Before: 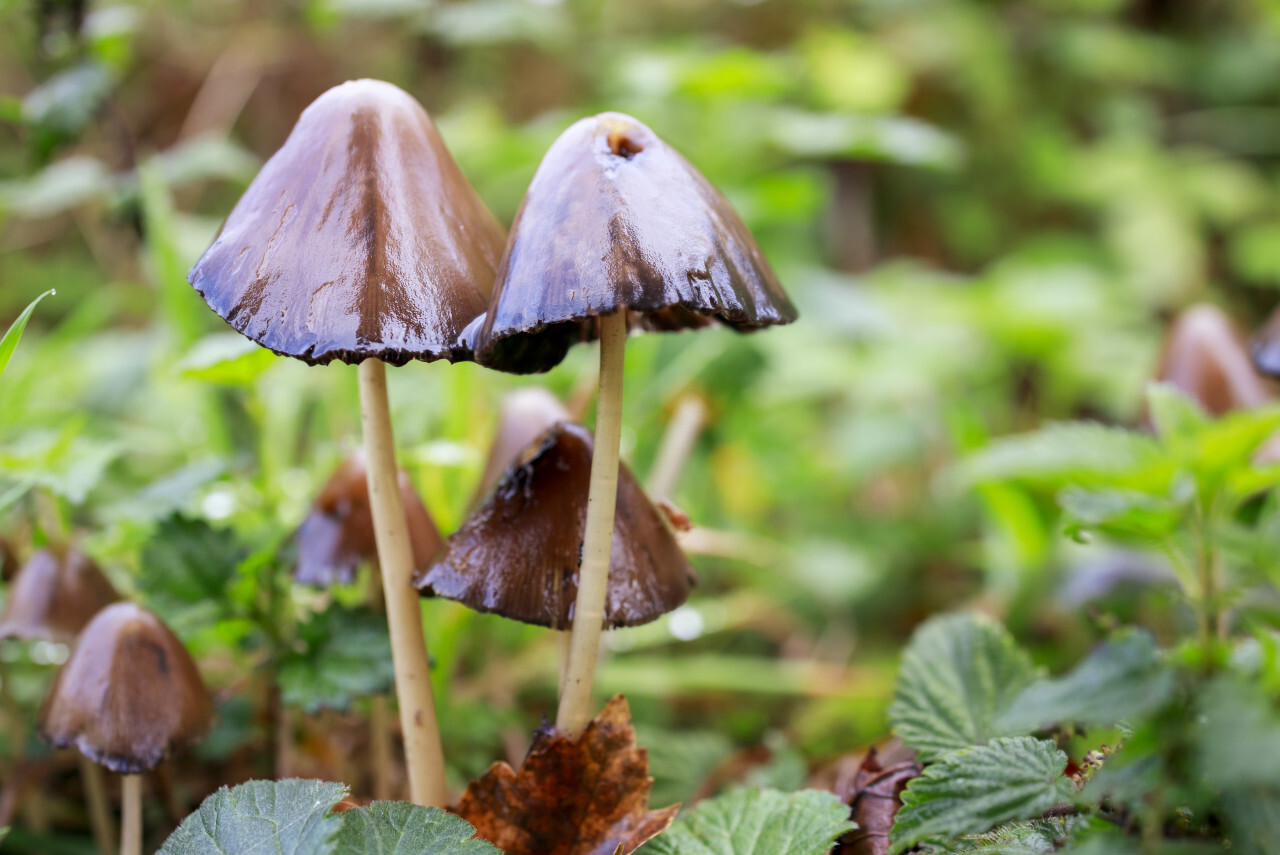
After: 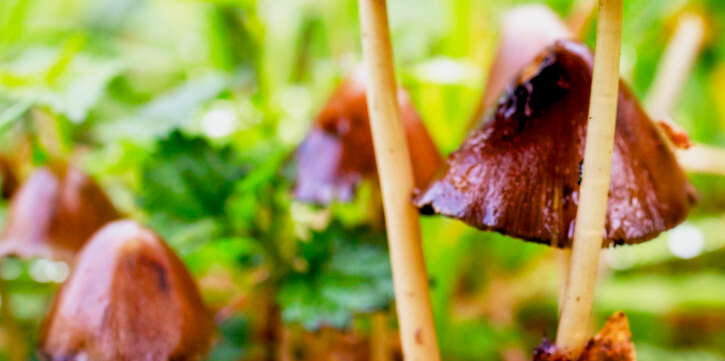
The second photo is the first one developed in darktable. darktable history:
color balance rgb: power › chroma 1.052%, power › hue 27.86°, global offset › luminance -0.485%, perceptual saturation grading › global saturation 20%, perceptual saturation grading › highlights -25.37%, perceptual saturation grading › shadows 24.677%, perceptual brilliance grading › global brilliance 2.959%, perceptual brilliance grading › highlights -3.344%, perceptual brilliance grading › shadows 3.169%, global vibrance 20%
base curve: curves: ch0 [(0, 0) (0.088, 0.125) (0.176, 0.251) (0.354, 0.501) (0.613, 0.749) (1, 0.877)], preserve colors none
crop: top 44.759%, right 43.326%, bottom 12.915%
local contrast: highlights 104%, shadows 102%, detail 119%, midtone range 0.2
